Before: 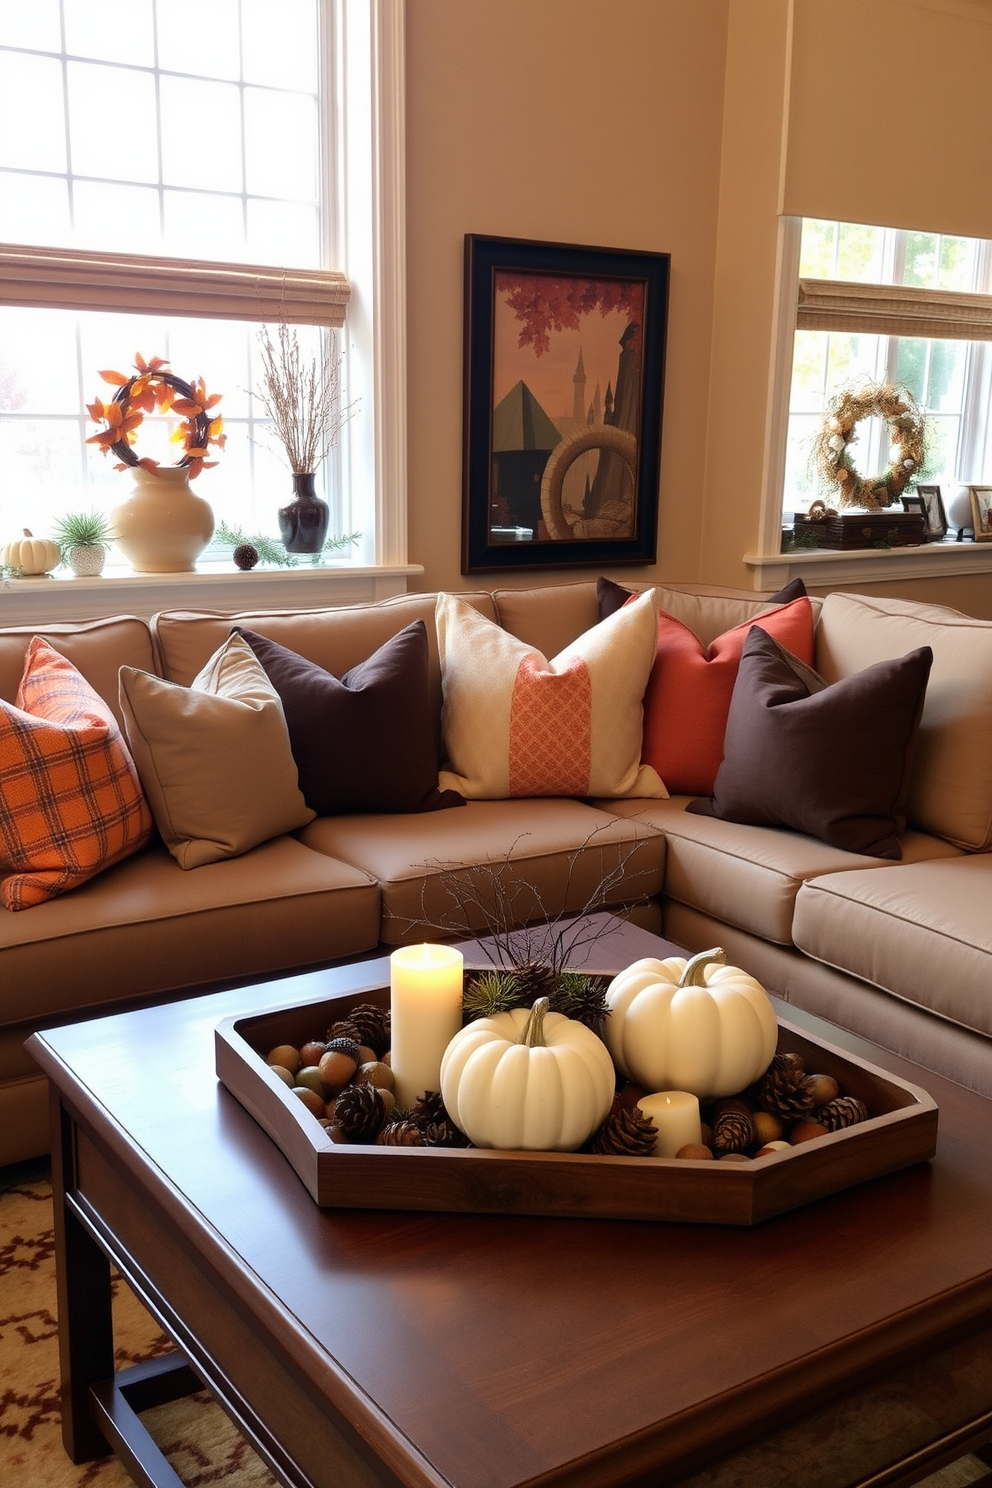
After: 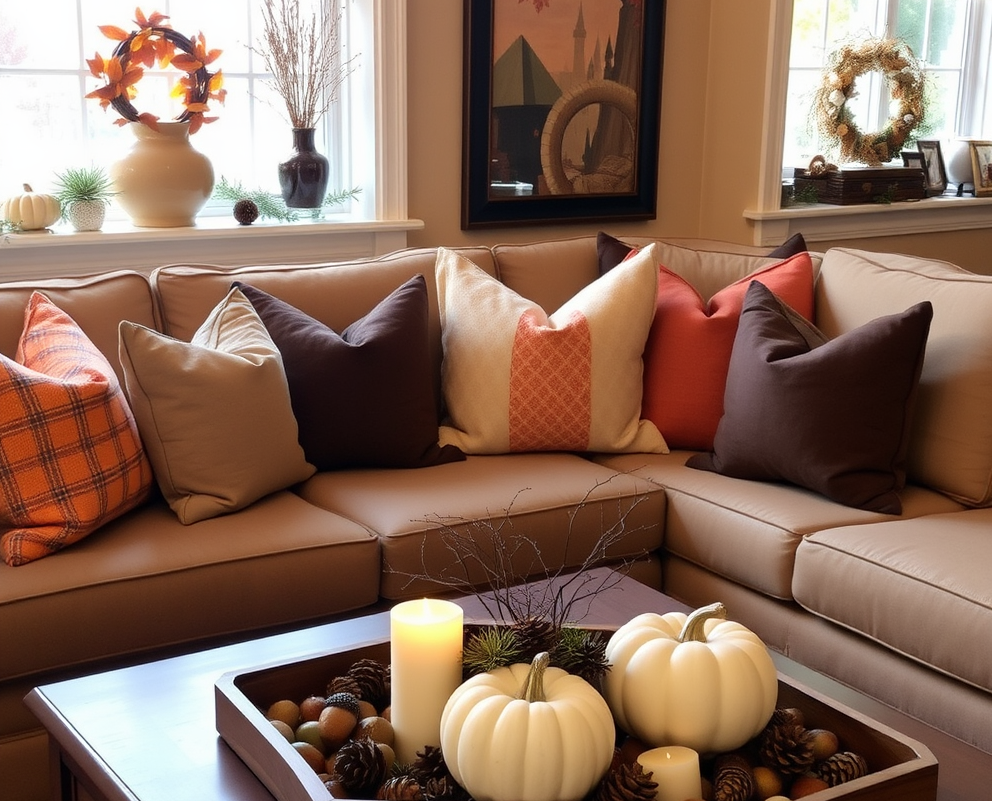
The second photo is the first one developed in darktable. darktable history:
crop and rotate: top 23.218%, bottom 22.94%
